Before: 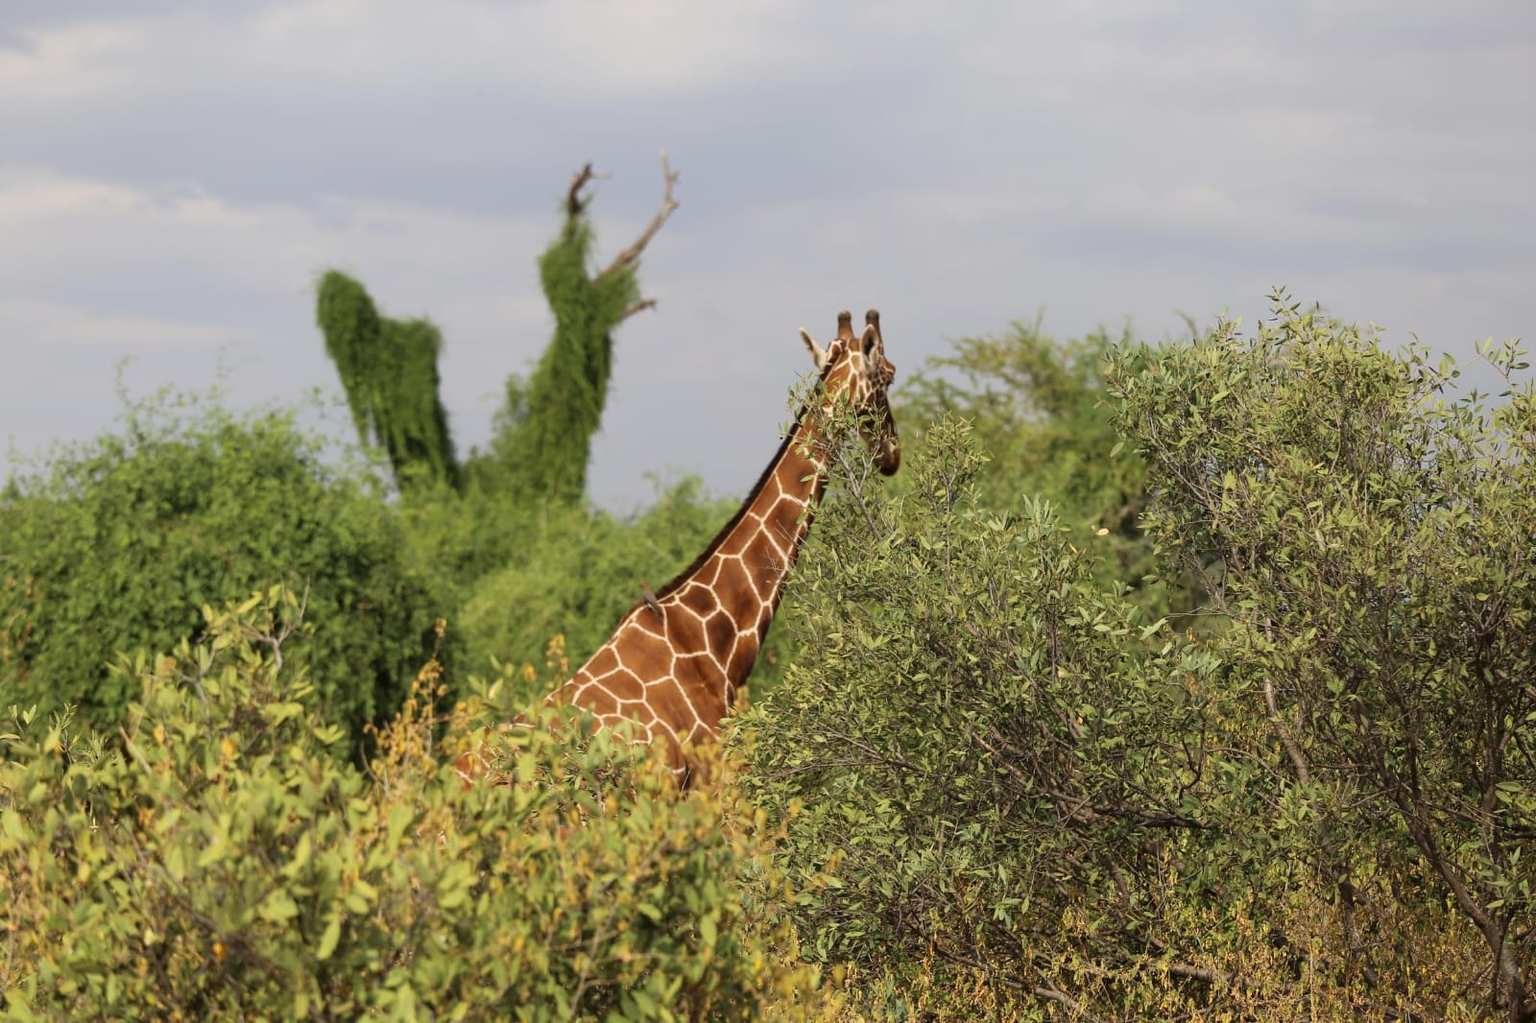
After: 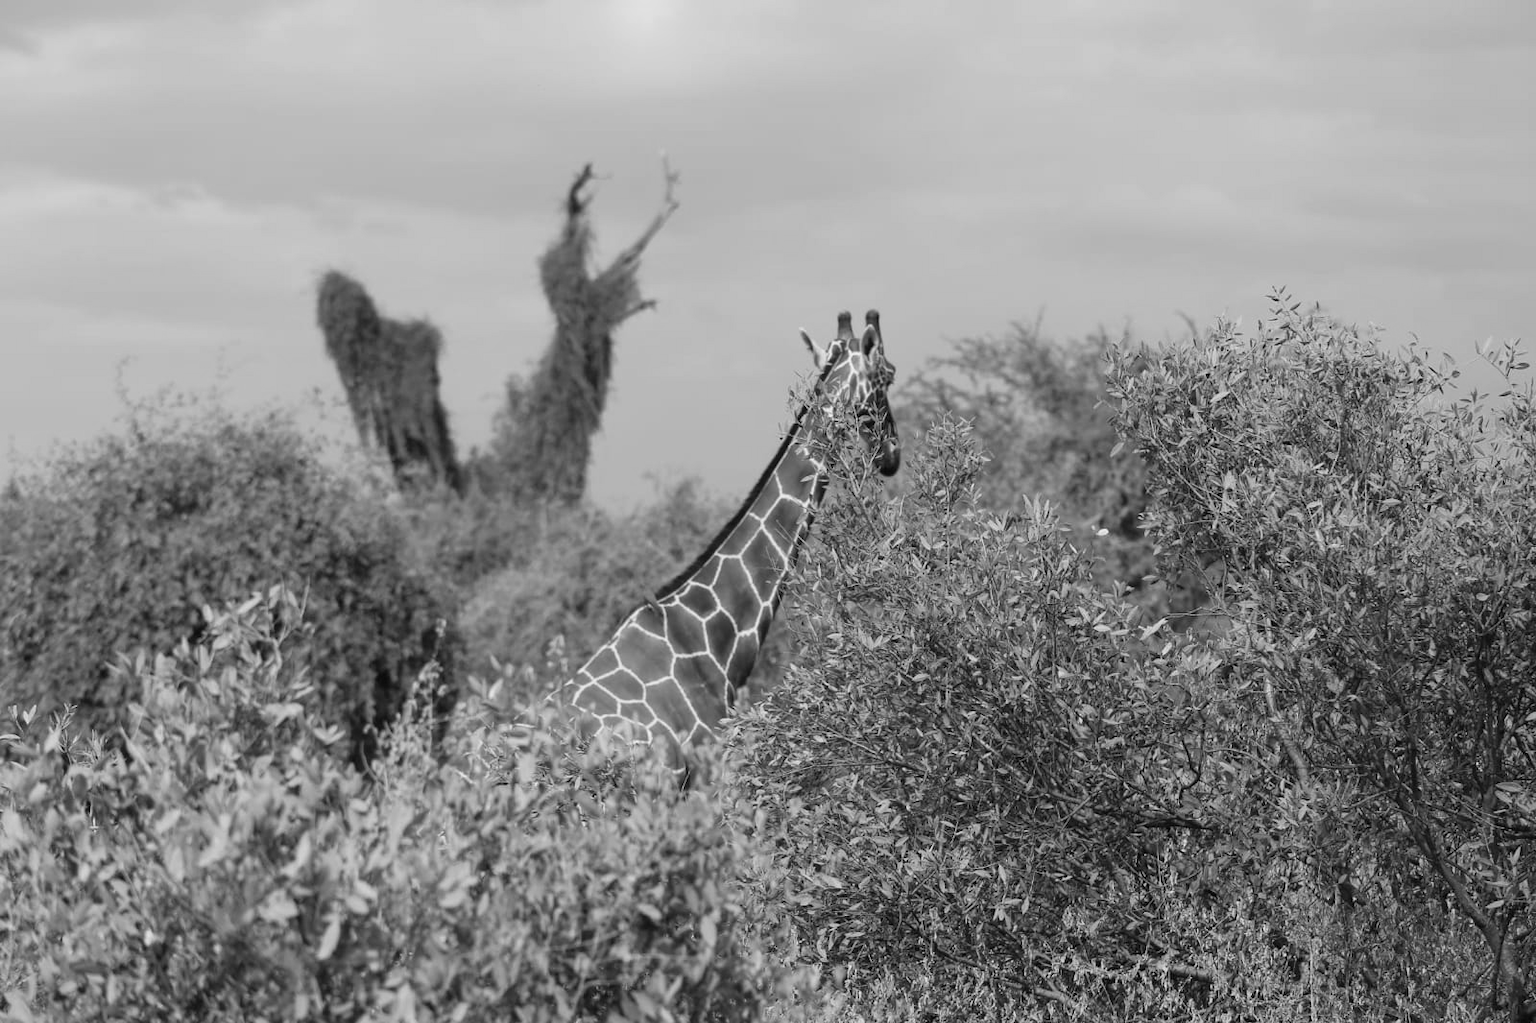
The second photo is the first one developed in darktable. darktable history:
bloom: size 5%, threshold 95%, strength 15%
monochrome: on, module defaults
white balance: emerald 1
